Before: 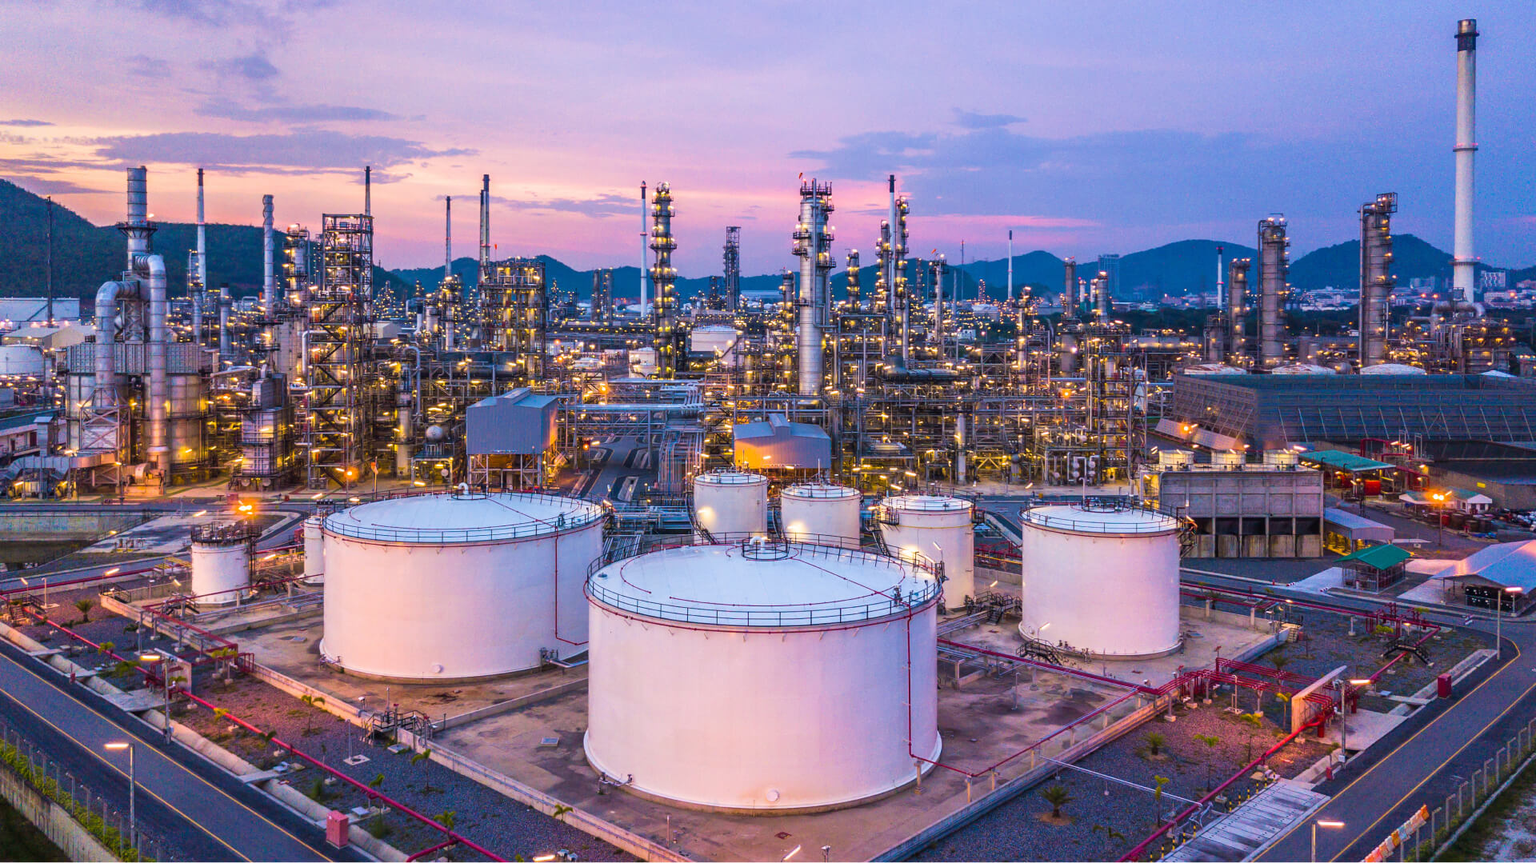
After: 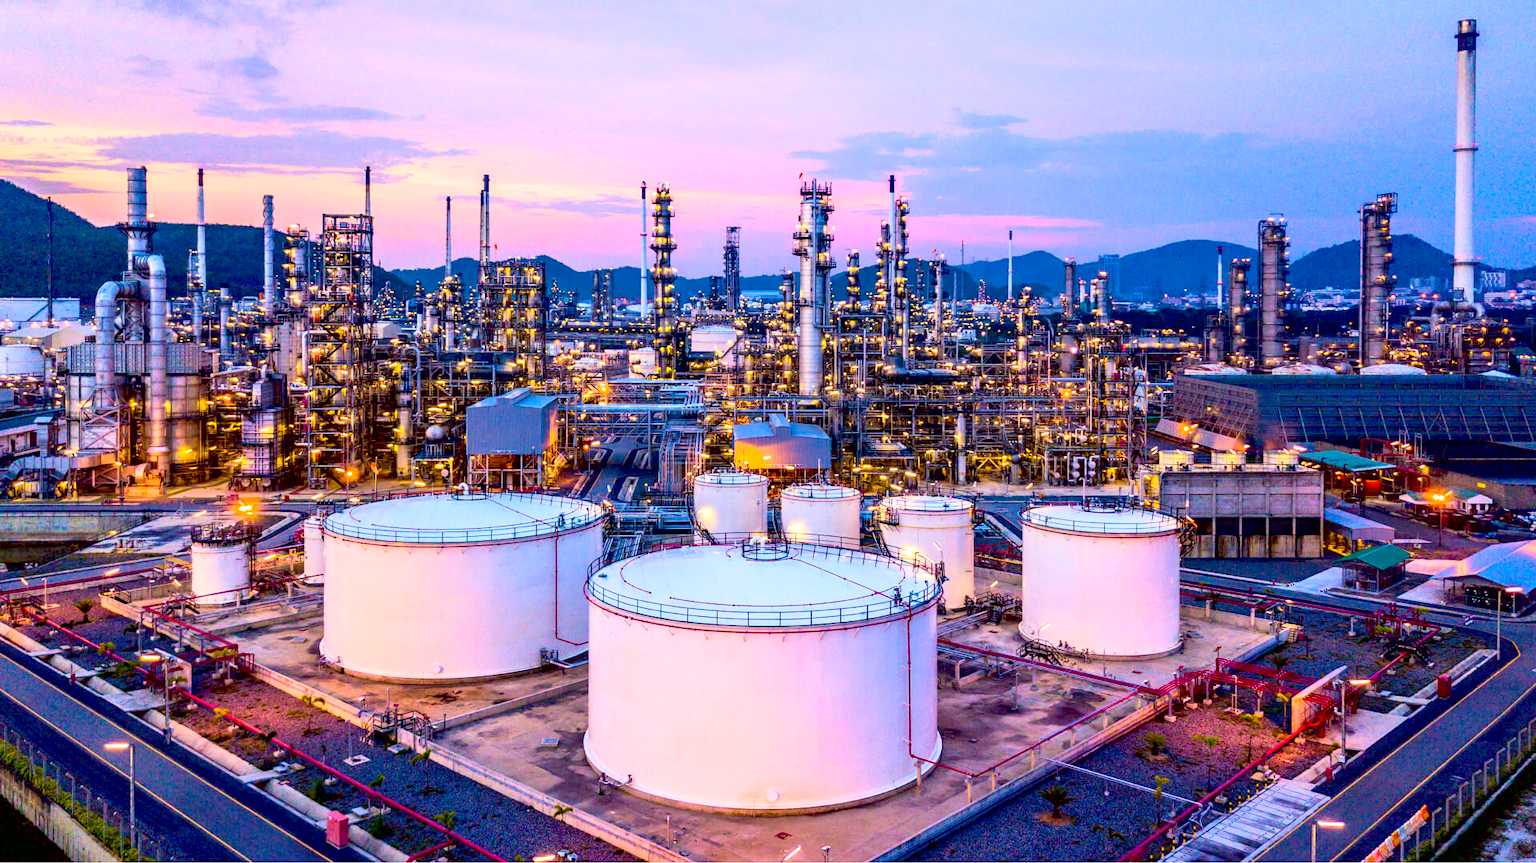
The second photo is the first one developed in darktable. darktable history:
exposure: black level correction 0.026, exposure 0.182 EV, compensate exposure bias true, compensate highlight preservation false
contrast brightness saturation: contrast 0.197, brightness 0.155, saturation 0.215
